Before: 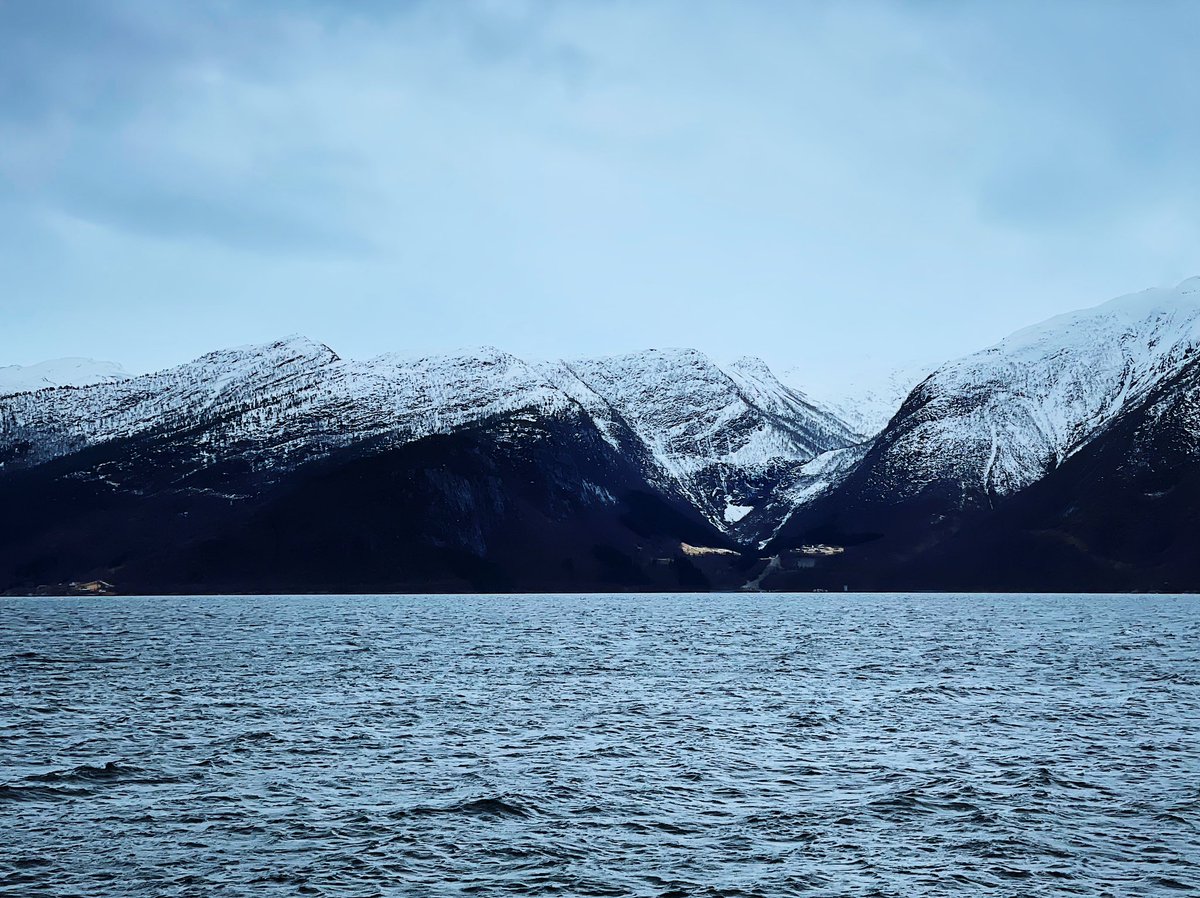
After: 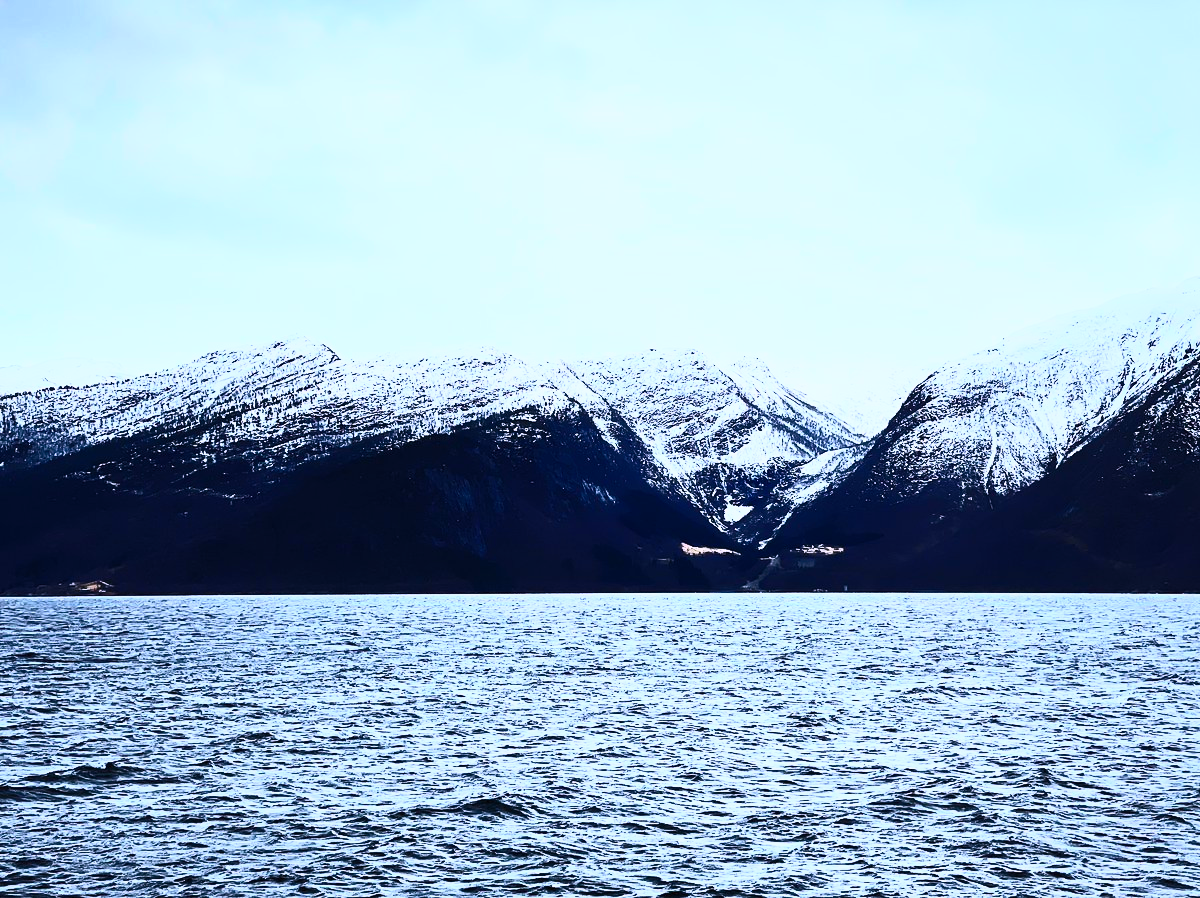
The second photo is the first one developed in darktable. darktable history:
contrast brightness saturation: contrast 0.62, brightness 0.34, saturation 0.14
white balance: red 1.066, blue 1.119
